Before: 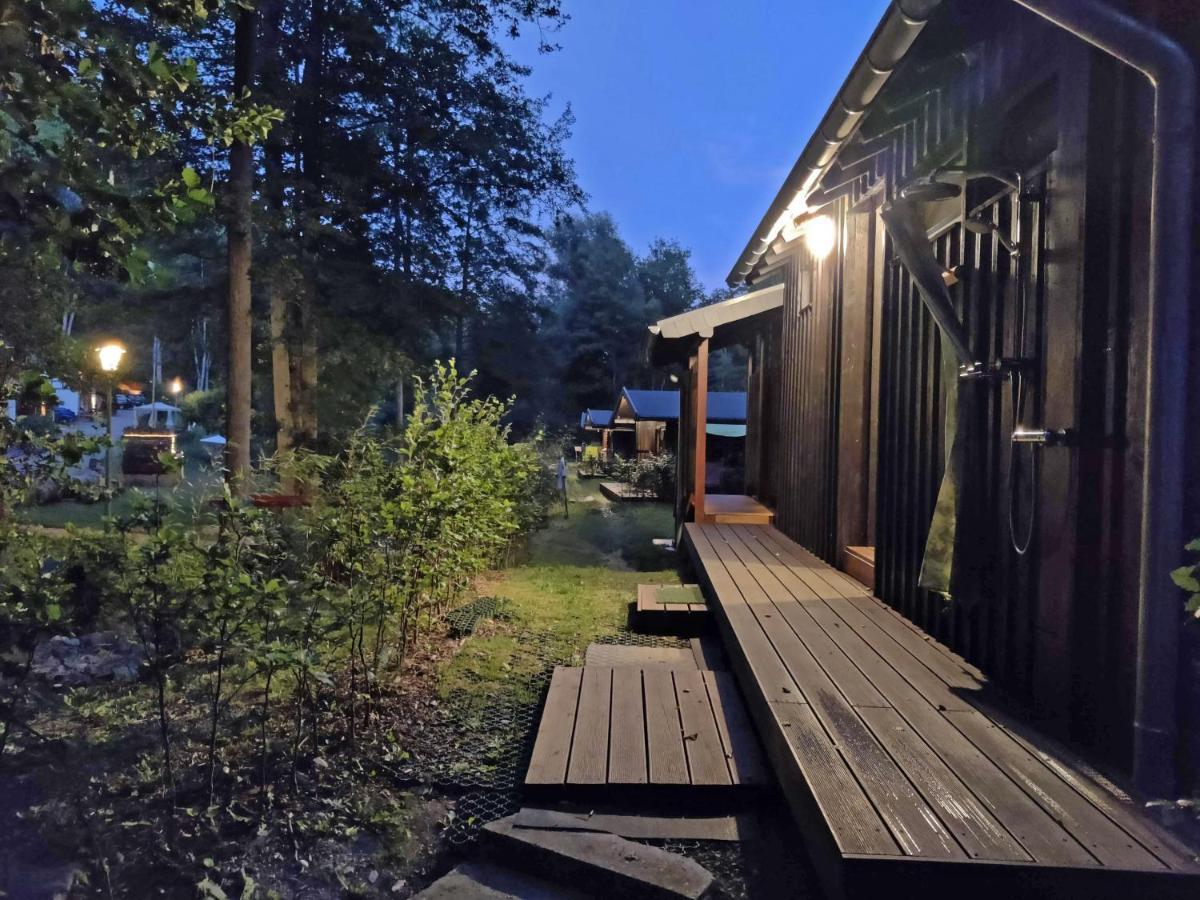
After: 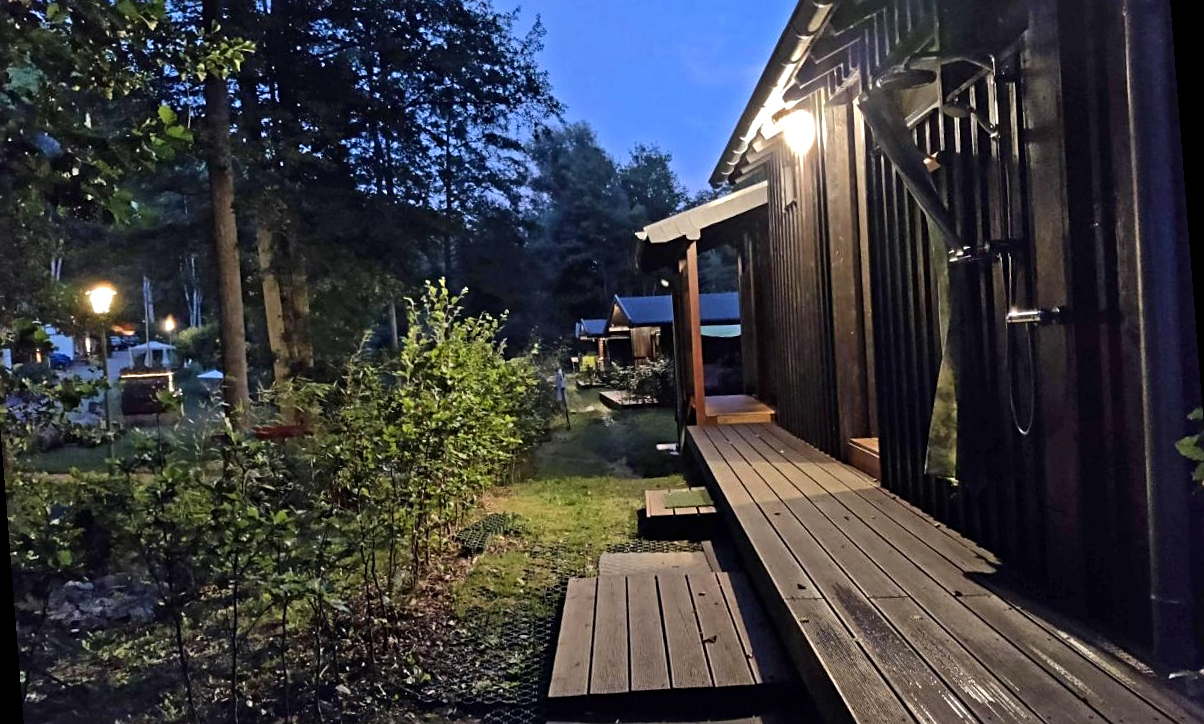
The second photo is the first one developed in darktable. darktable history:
sharpen: radius 2.529, amount 0.323
rotate and perspective: rotation -4.2°, shear 0.006, automatic cropping off
tone equalizer: -8 EV -0.417 EV, -7 EV -0.389 EV, -6 EV -0.333 EV, -5 EV -0.222 EV, -3 EV 0.222 EV, -2 EV 0.333 EV, -1 EV 0.389 EV, +0 EV 0.417 EV, edges refinement/feathering 500, mask exposure compensation -1.57 EV, preserve details no
contrast brightness saturation: contrast 0.03, brightness -0.04
crop and rotate: left 2.991%, top 13.302%, right 1.981%, bottom 12.636%
